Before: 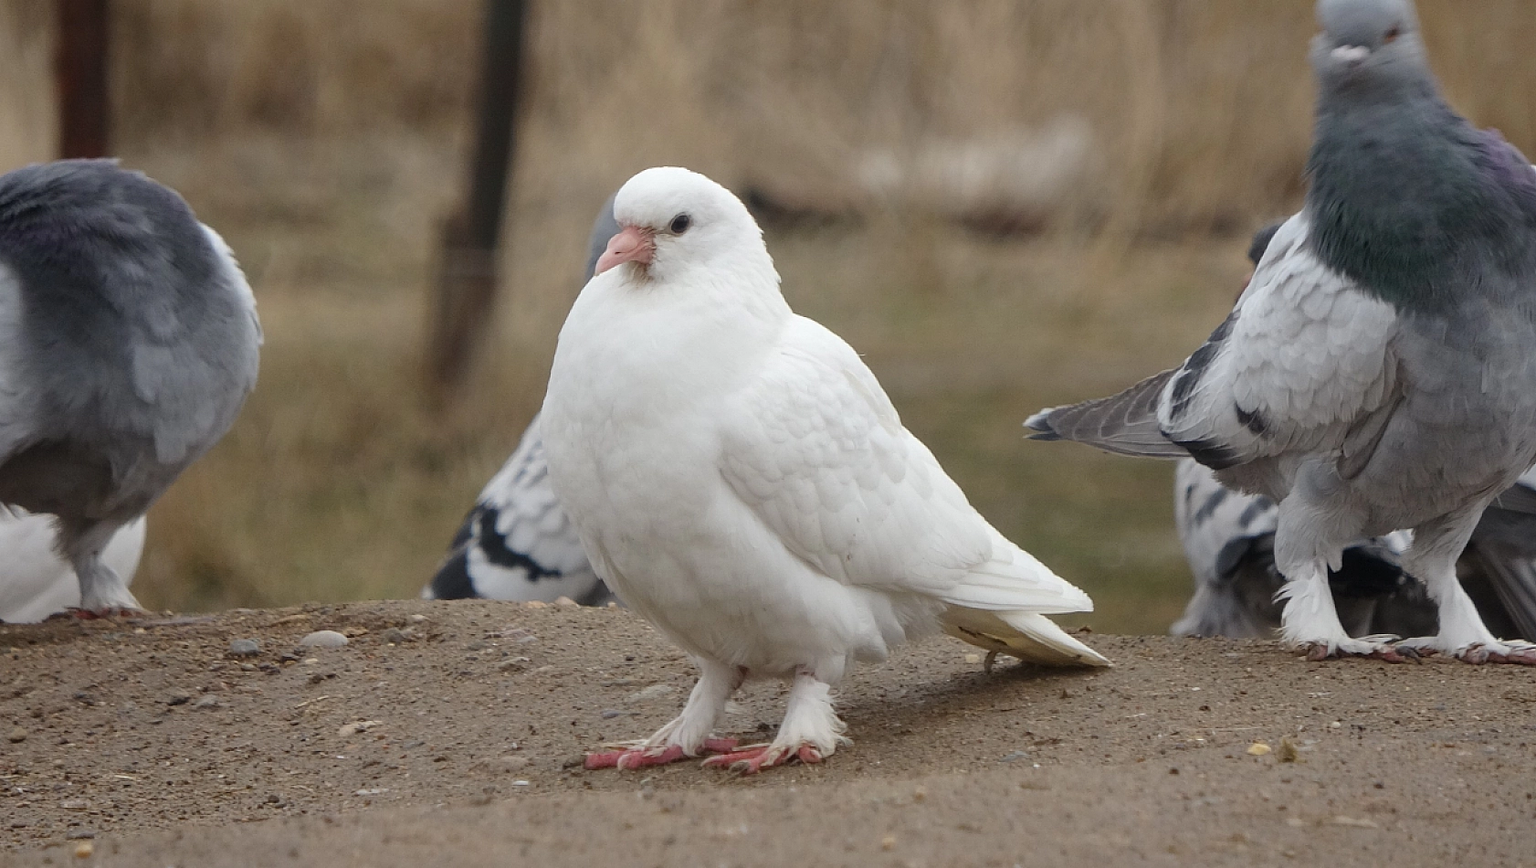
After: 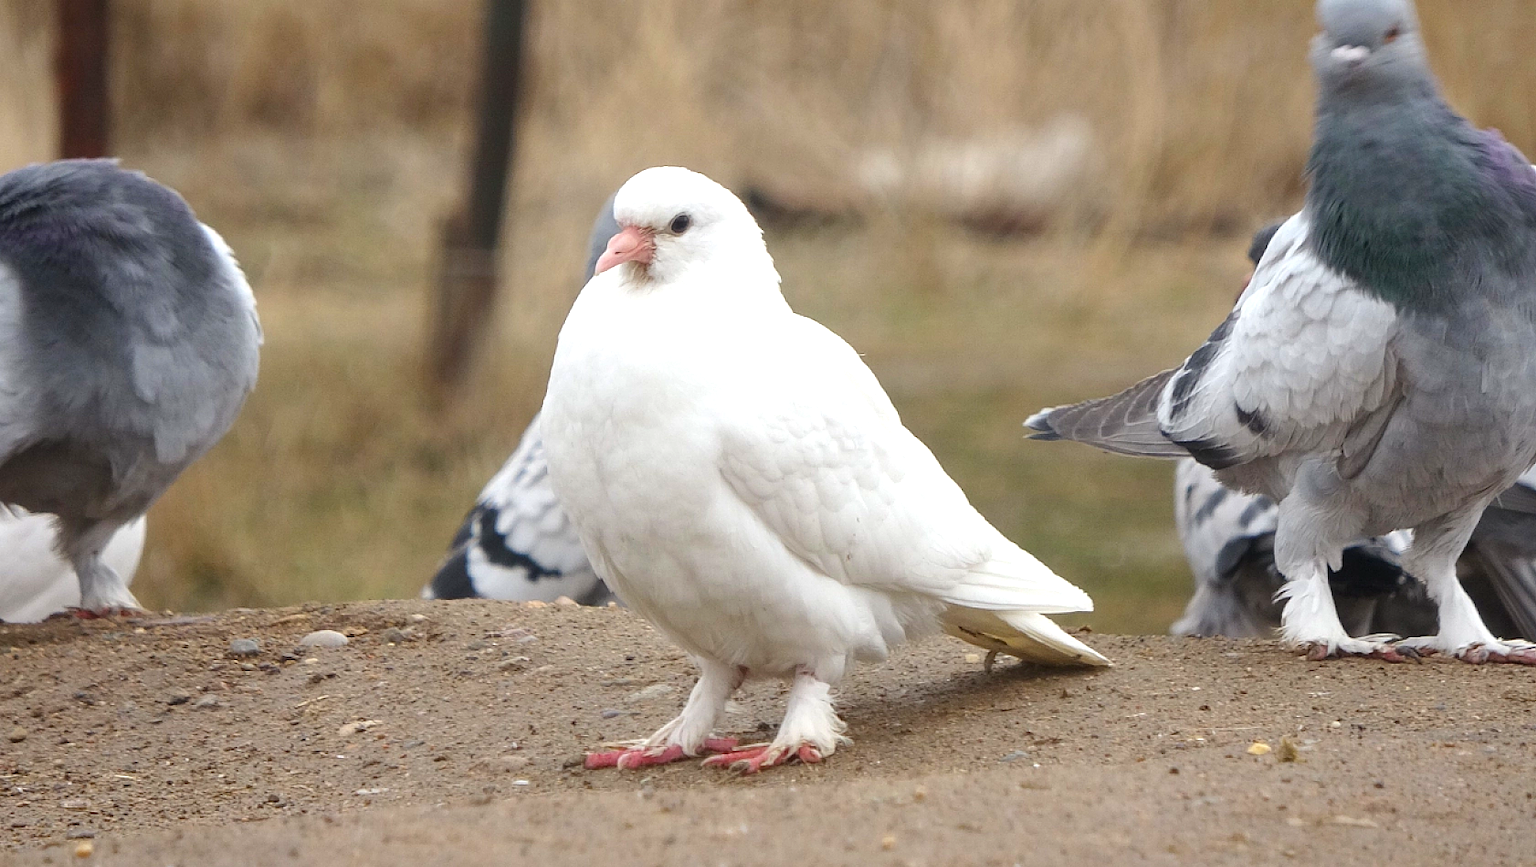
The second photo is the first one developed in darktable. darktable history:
contrast brightness saturation: saturation 0.178
exposure: black level correction 0, exposure 0.701 EV, compensate highlight preservation false
